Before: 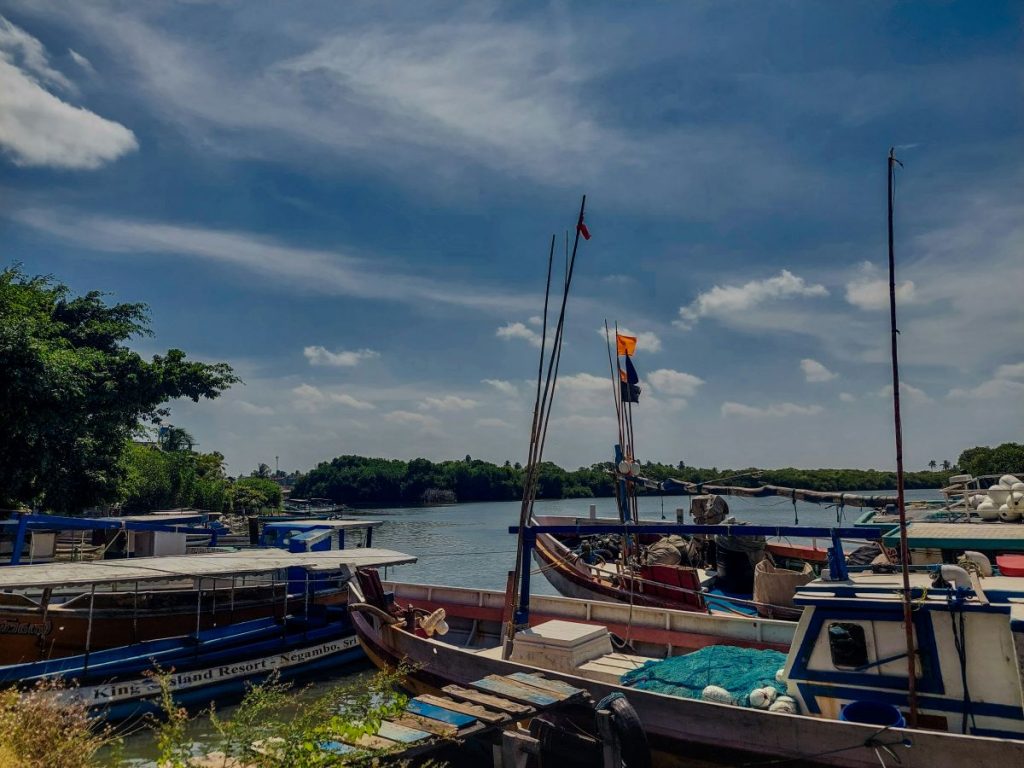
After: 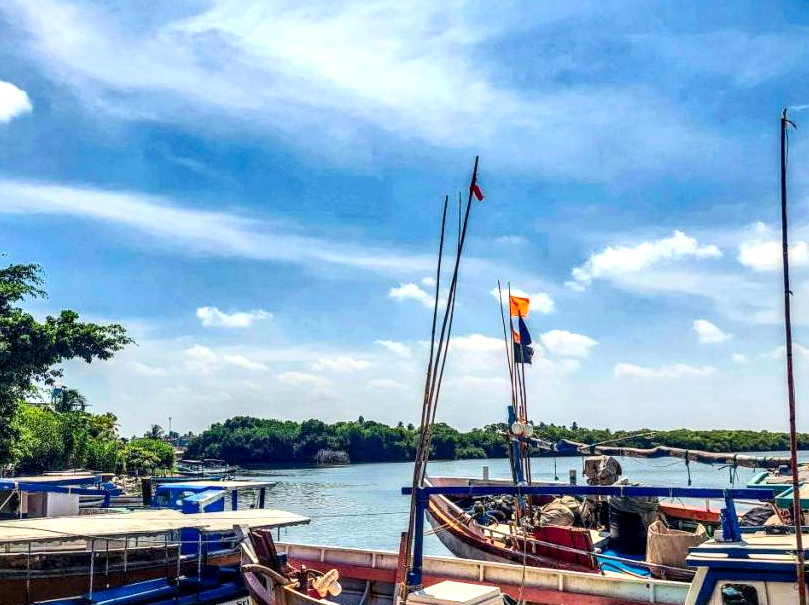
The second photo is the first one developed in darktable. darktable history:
exposure: black level correction 0.001, exposure 1.398 EV, compensate exposure bias true, compensate highlight preservation false
contrast brightness saturation: contrast 0.204, brightness 0.16, saturation 0.22
local contrast: highlights 32%, detail 135%
crop and rotate: left 10.546%, top 5.111%, right 10.403%, bottom 15.99%
